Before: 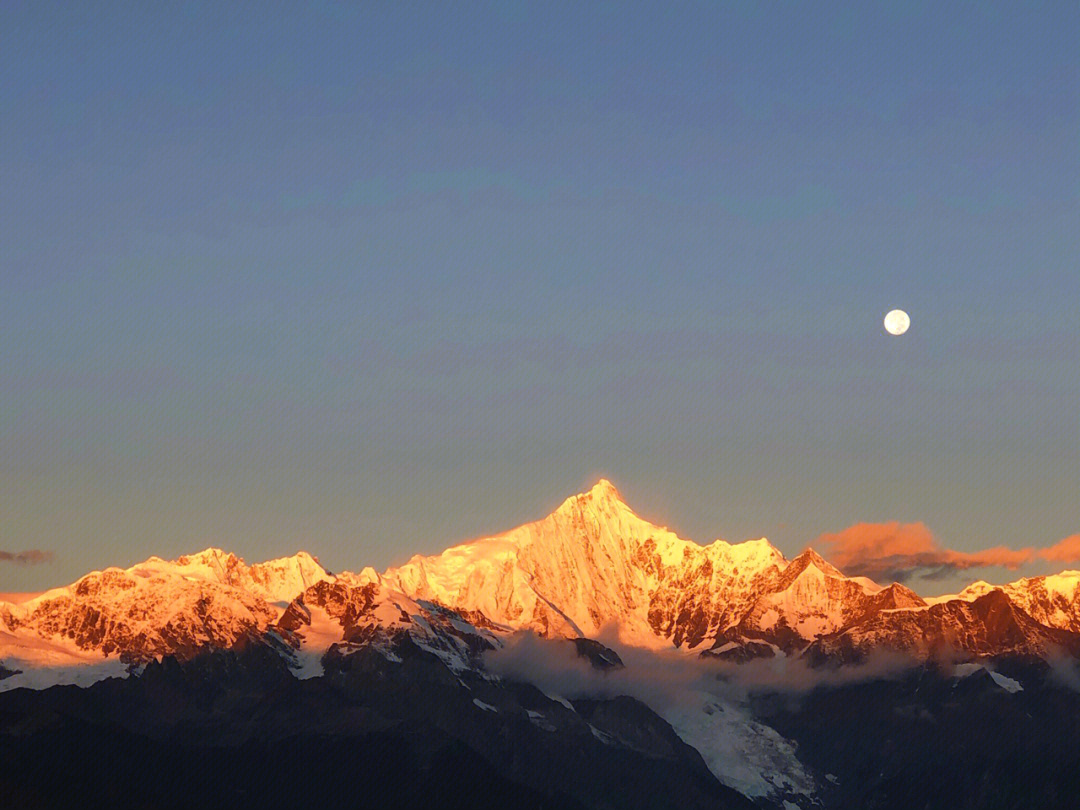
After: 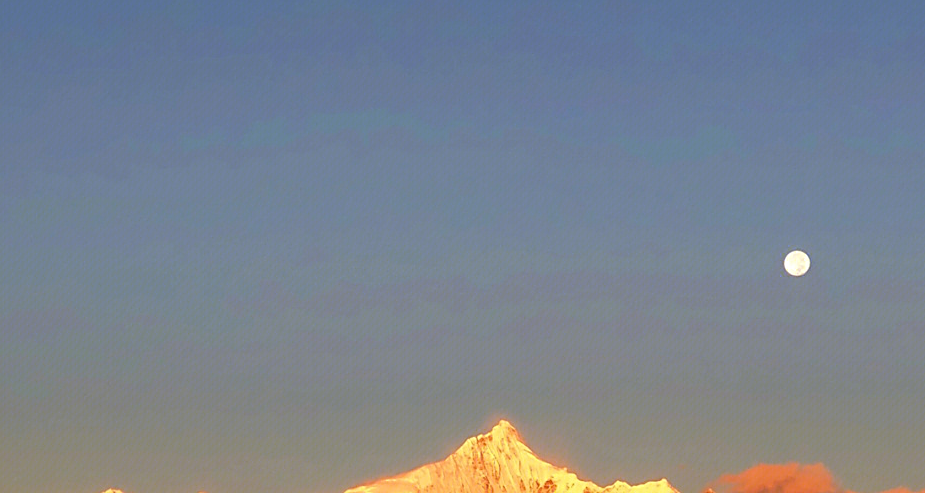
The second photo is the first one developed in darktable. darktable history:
sharpen: on, module defaults
crop and rotate: left 9.296%, top 7.34%, right 4.972%, bottom 31.708%
